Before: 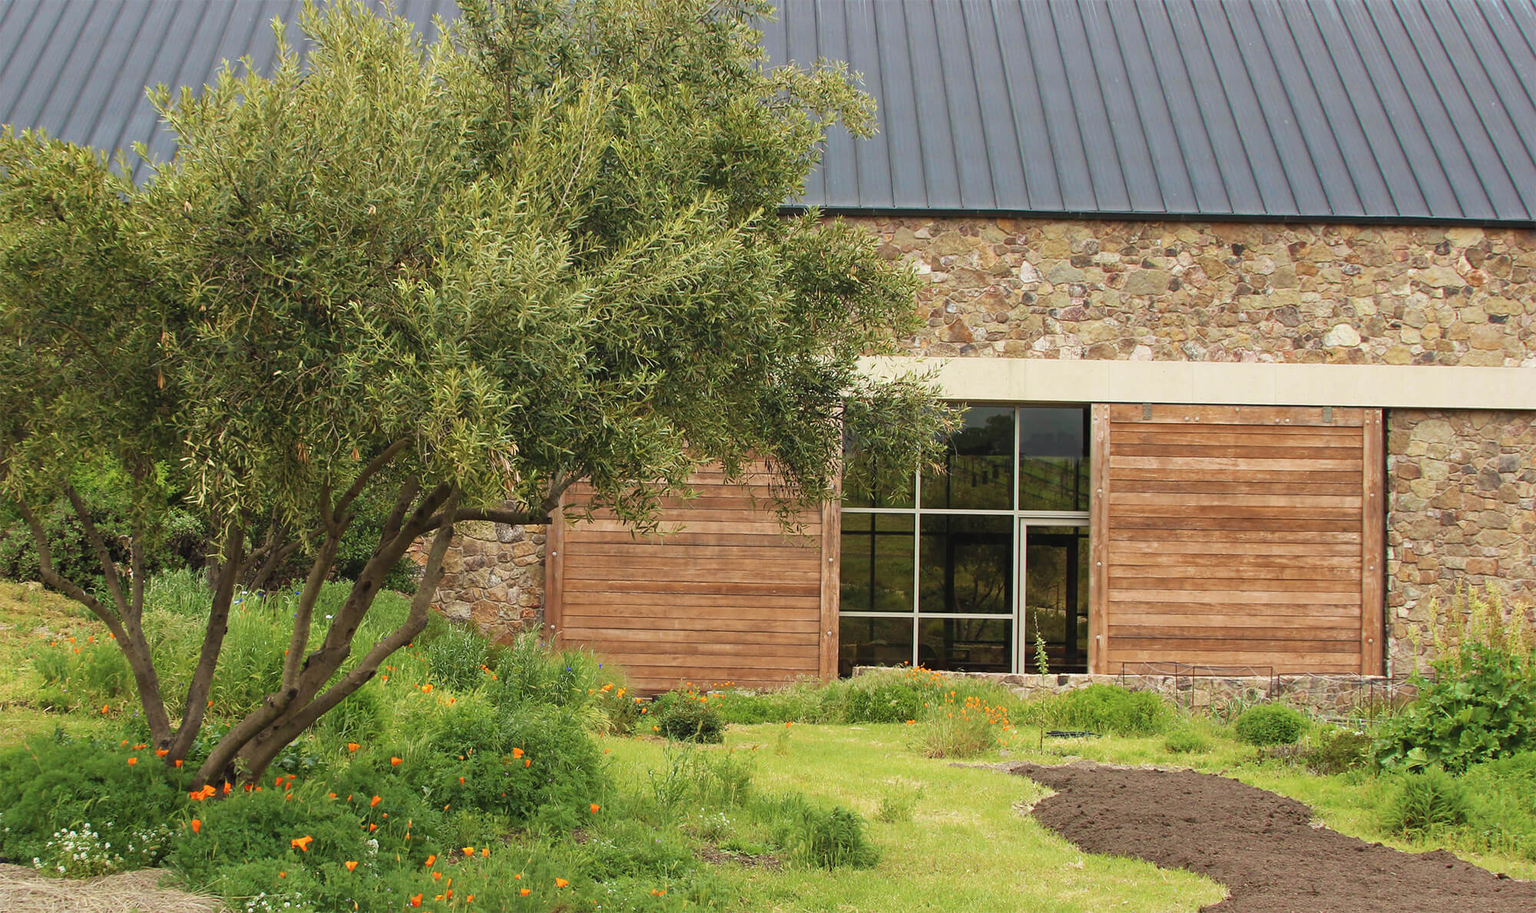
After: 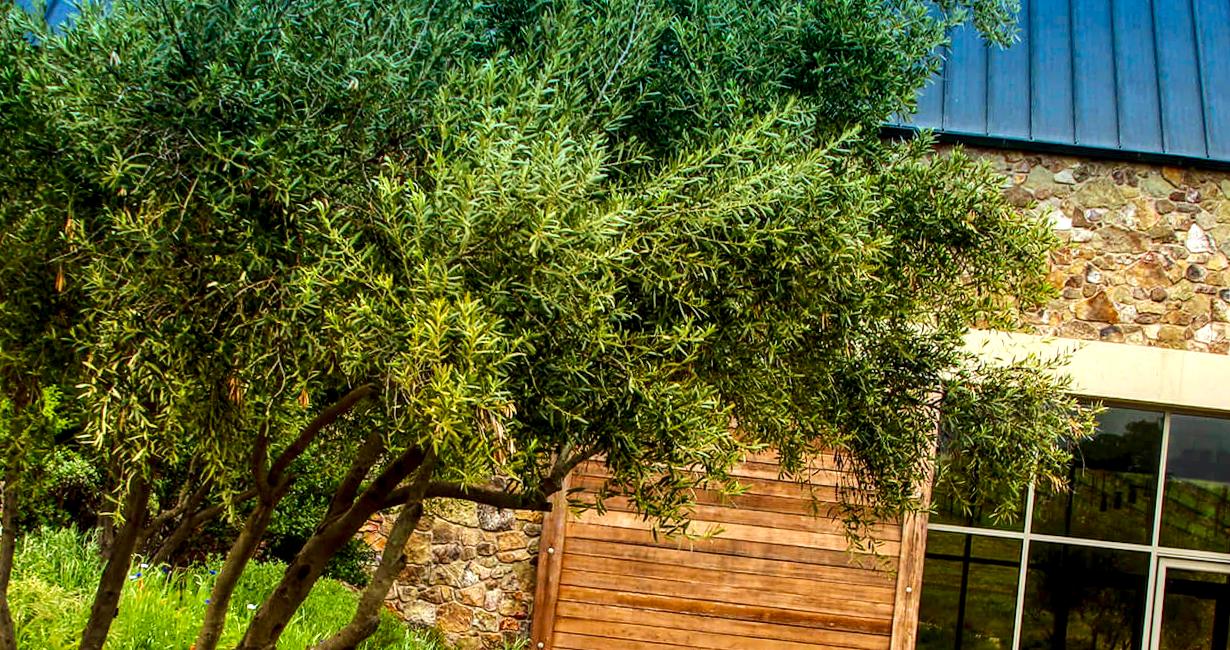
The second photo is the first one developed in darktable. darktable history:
contrast brightness saturation: contrast 0.2, brightness -0.11, saturation 0.1
local contrast: detail 160%
exposure: exposure 0.078 EV, compensate highlight preservation false
color balance rgb: perceptual saturation grading › global saturation 25%, perceptual brilliance grading › mid-tones 10%, perceptual brilliance grading › shadows 15%, global vibrance 20%
crop and rotate: angle -4.99°, left 2.122%, top 6.945%, right 27.566%, bottom 30.519%
graduated density: density 2.02 EV, hardness 44%, rotation 0.374°, offset 8.21, hue 208.8°, saturation 97%
